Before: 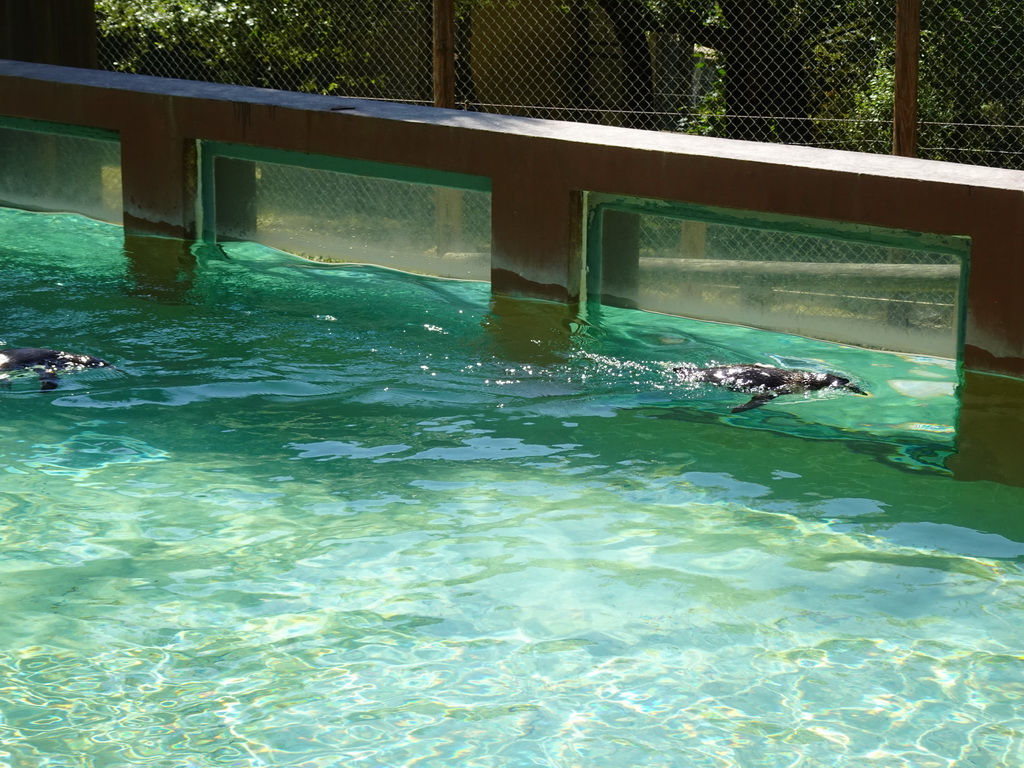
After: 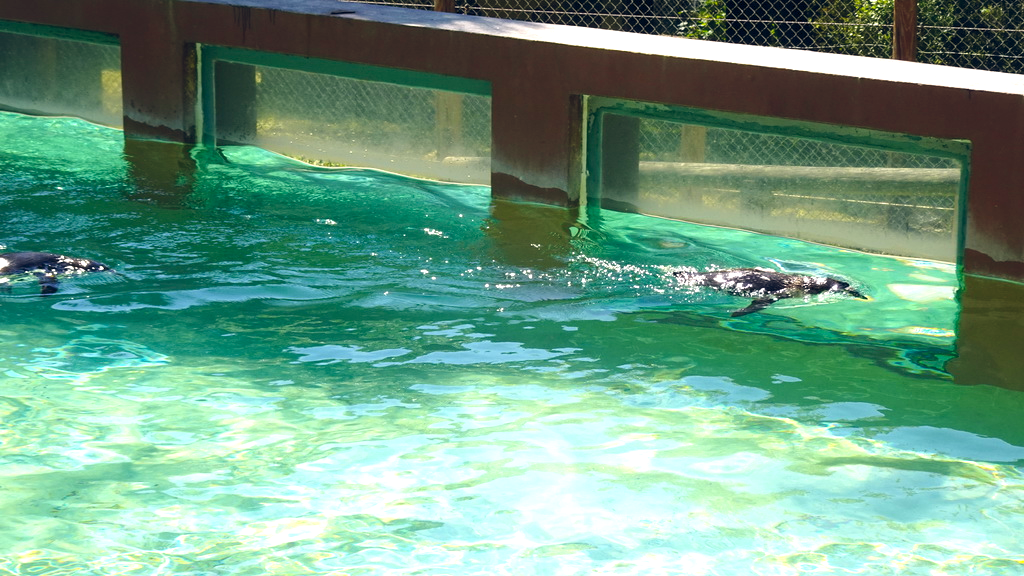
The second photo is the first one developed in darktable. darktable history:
color balance rgb: shadows lift › hue 87.51°, highlights gain › chroma 1.35%, highlights gain › hue 55.1°, global offset › chroma 0.13%, global offset › hue 253.66°, perceptual saturation grading › global saturation 16.38%
crop and rotate: top 12.5%, bottom 12.5%
exposure: exposure 0.7 EV, compensate highlight preservation false
